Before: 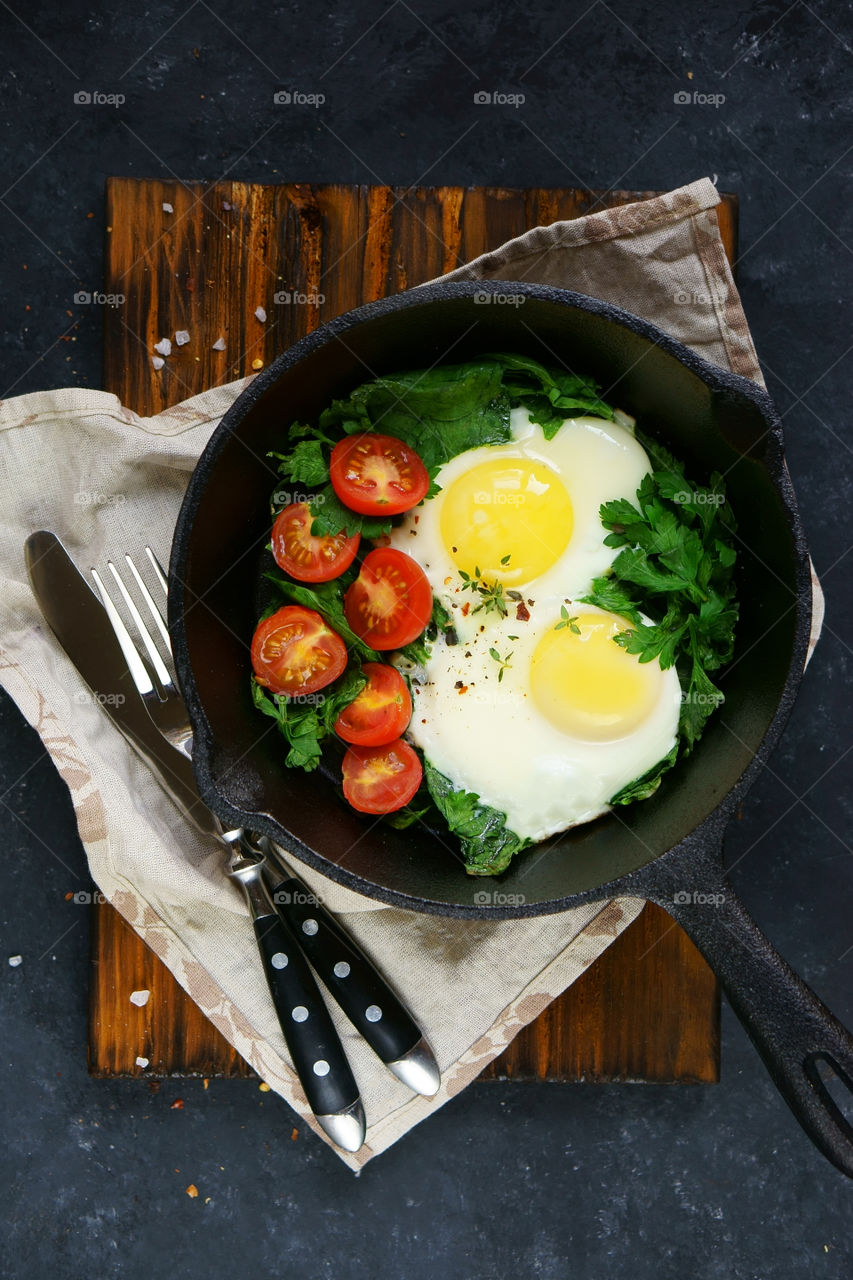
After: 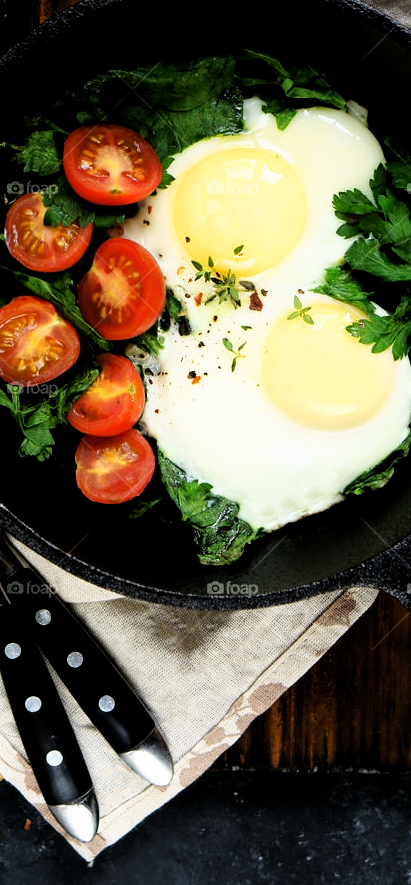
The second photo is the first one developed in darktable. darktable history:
crop: left 31.35%, top 24.269%, right 20.387%, bottom 6.564%
filmic rgb: black relative exposure -5.63 EV, white relative exposure 2.49 EV, target black luminance 0%, hardness 4.55, latitude 67.25%, contrast 1.464, shadows ↔ highlights balance -4.31%, color science v5 (2021), contrast in shadows safe, contrast in highlights safe
